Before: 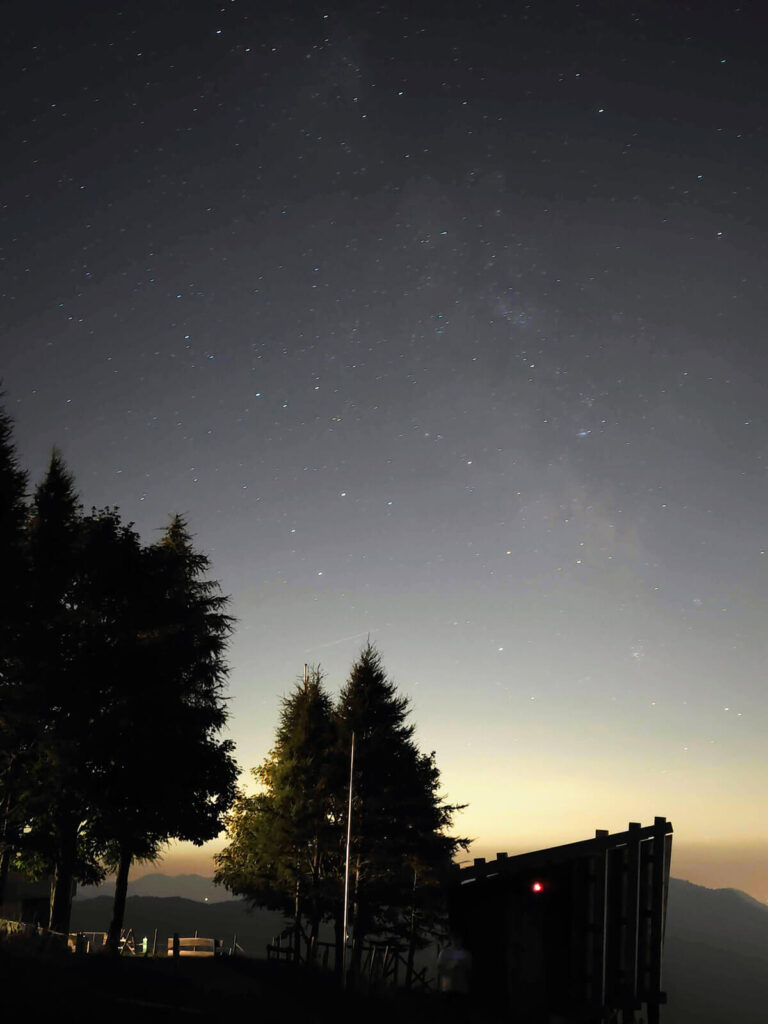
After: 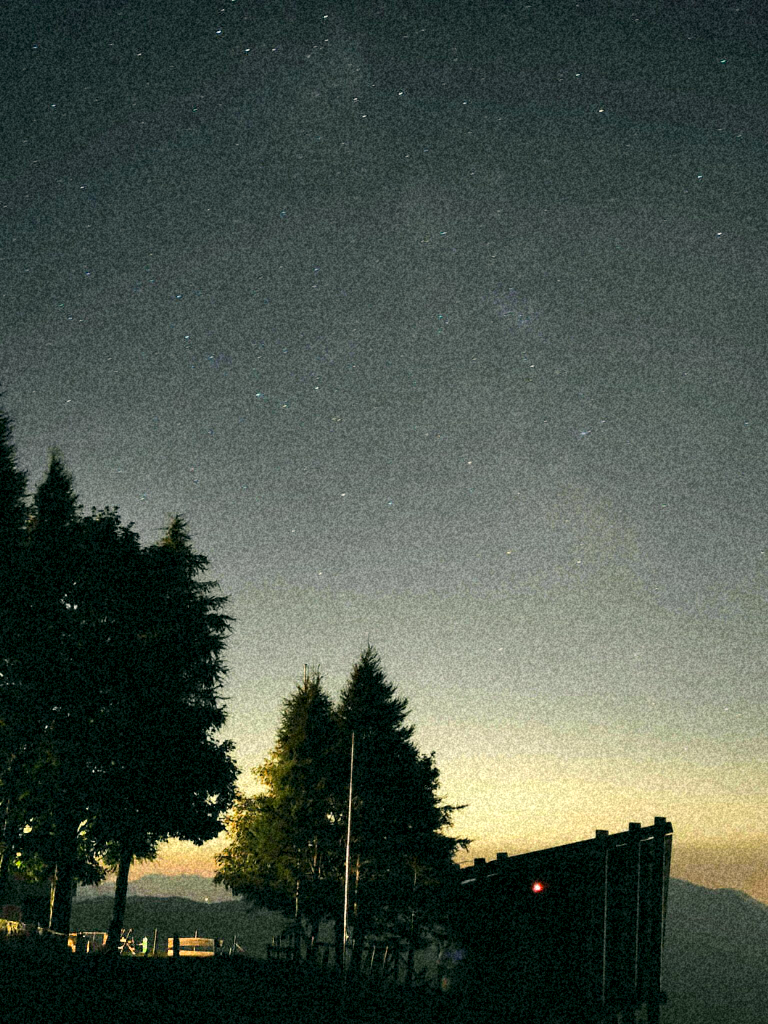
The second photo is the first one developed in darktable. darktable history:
grain: coarseness 46.9 ISO, strength 50.21%, mid-tones bias 0%
color correction: highlights a* -0.482, highlights b* 9.48, shadows a* -9.48, shadows b* 0.803
shadows and highlights: soften with gaussian
